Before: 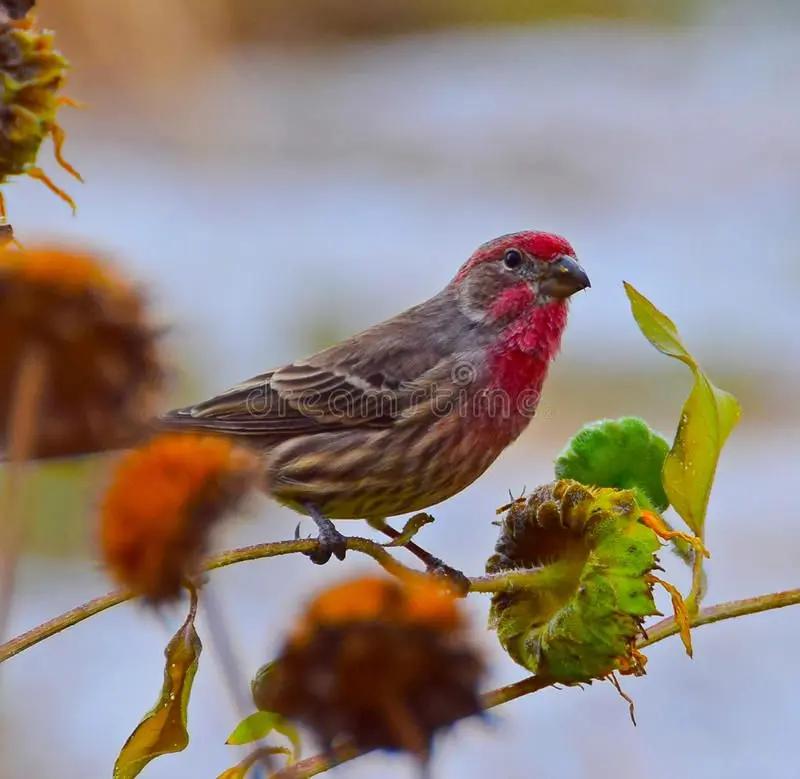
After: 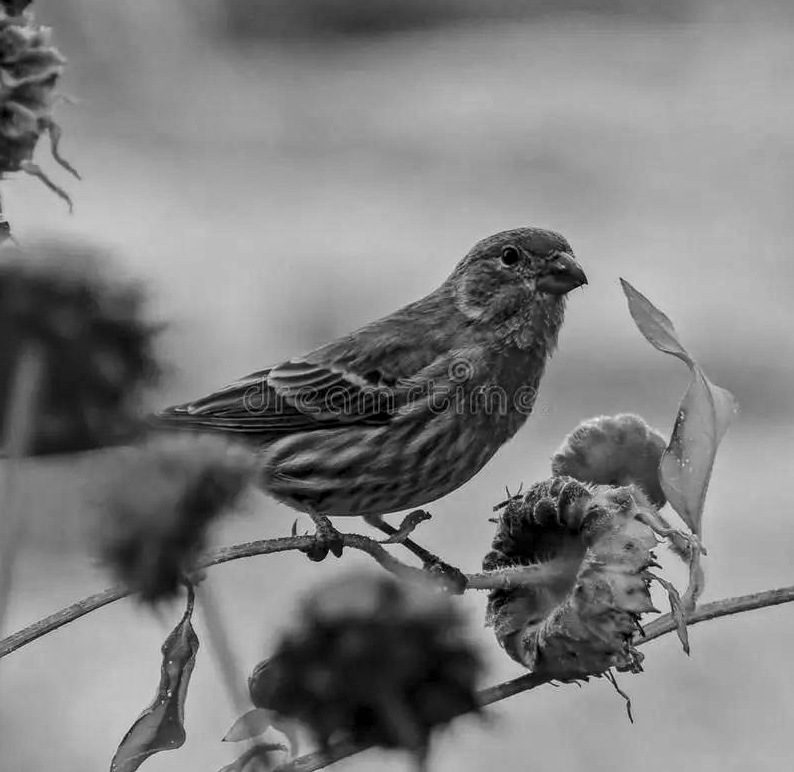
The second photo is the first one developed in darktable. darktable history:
monochrome: a -71.75, b 75.82
crop: left 0.434%, top 0.485%, right 0.244%, bottom 0.386%
local contrast: highlights 20%, detail 150%
